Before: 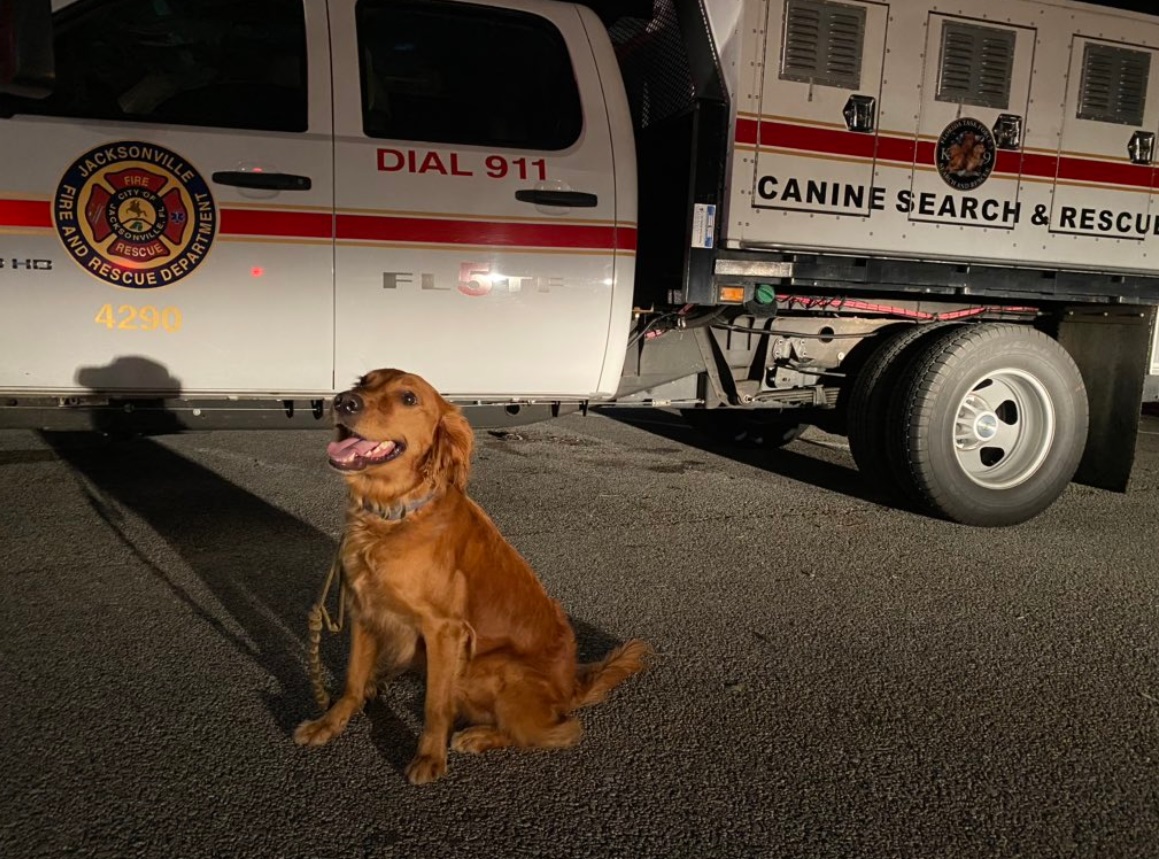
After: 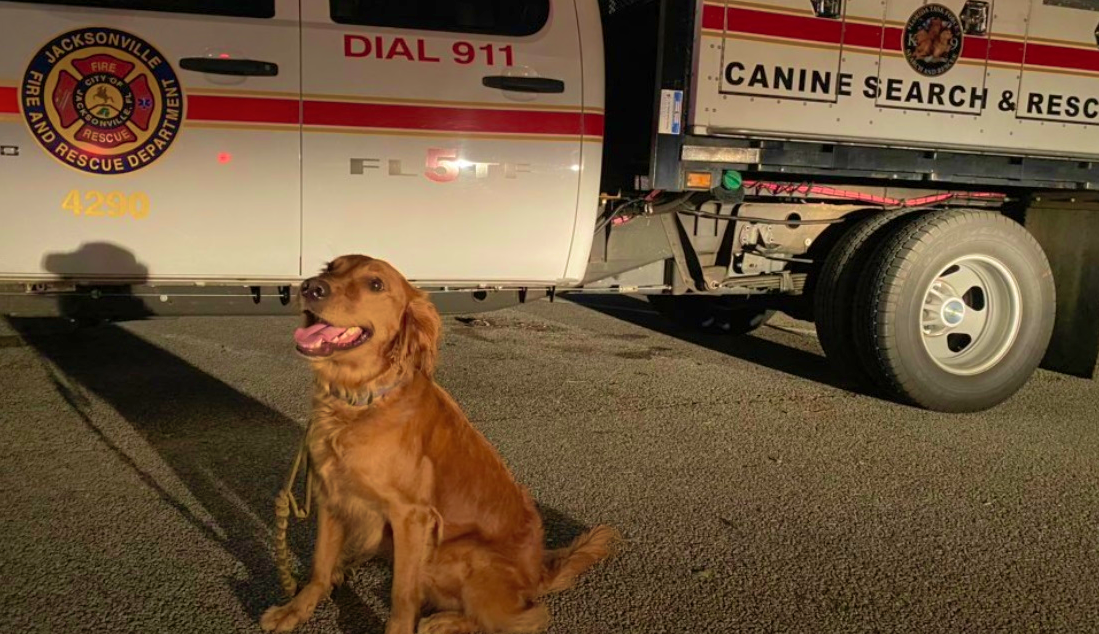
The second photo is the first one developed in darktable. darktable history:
crop and rotate: left 2.882%, top 13.36%, right 2.283%, bottom 12.756%
velvia: strength 66.86%, mid-tones bias 0.966
shadows and highlights: on, module defaults
